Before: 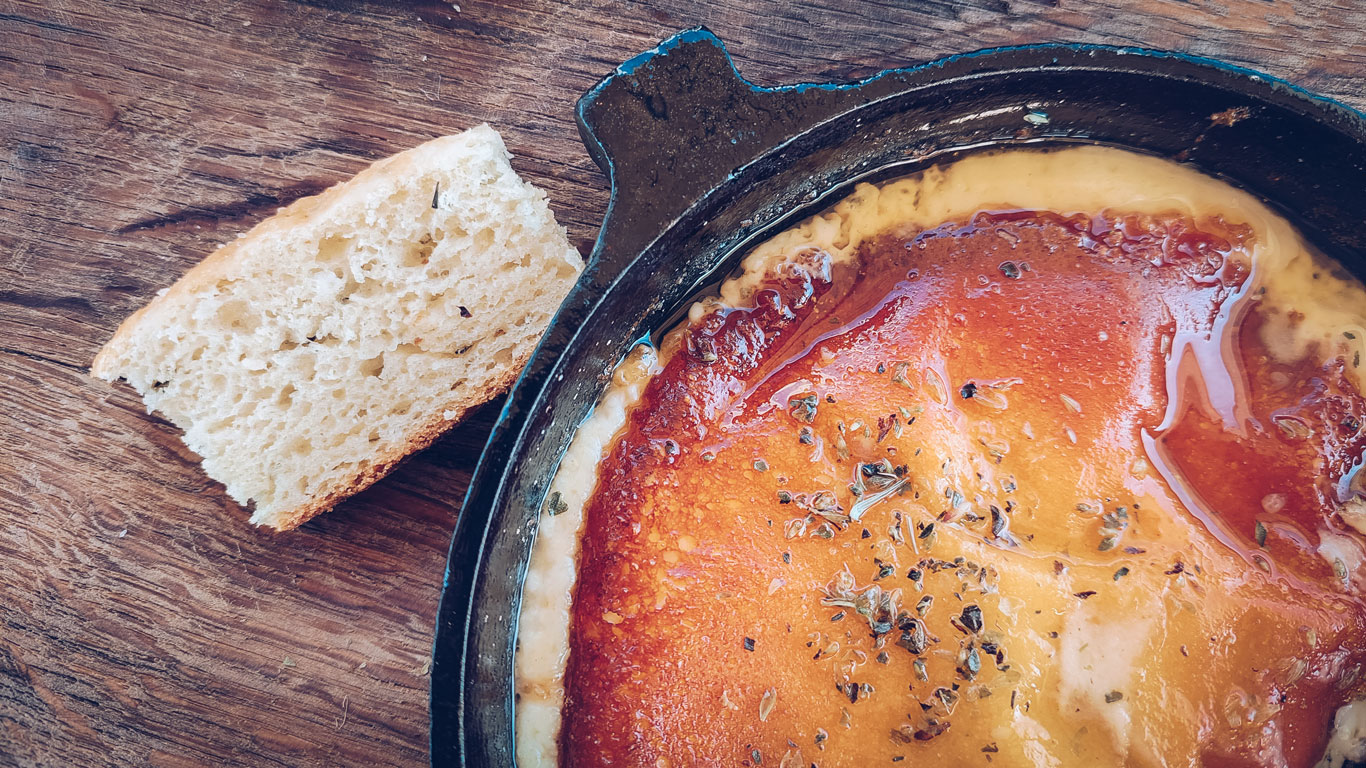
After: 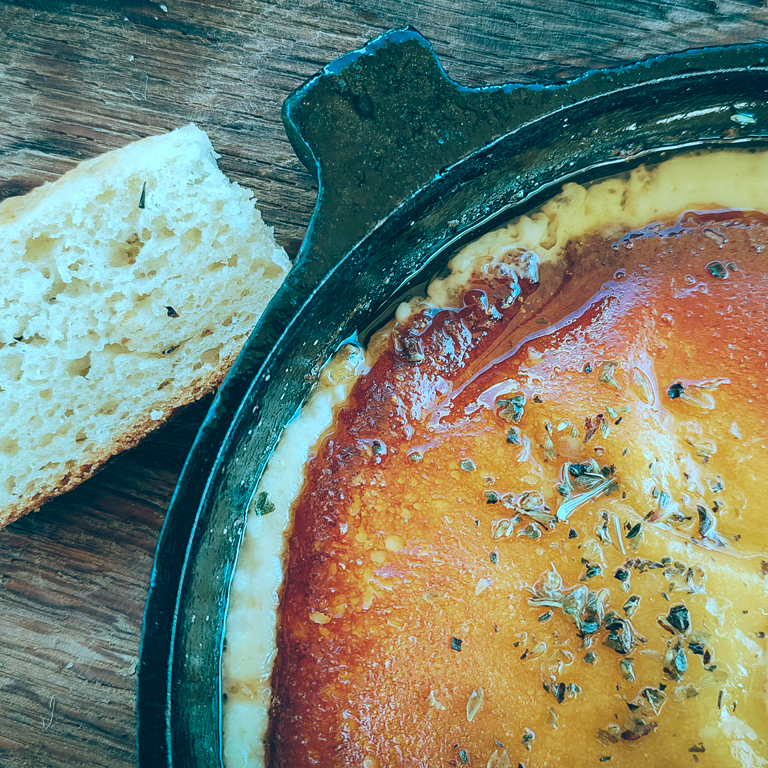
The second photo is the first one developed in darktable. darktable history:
white balance: red 0.984, blue 1.059
contrast equalizer: y [[0.5 ×6], [0.5 ×6], [0.5, 0.5, 0.501, 0.545, 0.707, 0.863], [0 ×6], [0 ×6]]
crop: left 21.496%, right 22.254%
color balance rgb: shadows lift › chroma 11.71%, shadows lift › hue 133.46°, power › chroma 2.15%, power › hue 166.83°, highlights gain › chroma 4%, highlights gain › hue 200.2°, perceptual saturation grading › global saturation 18.05%
